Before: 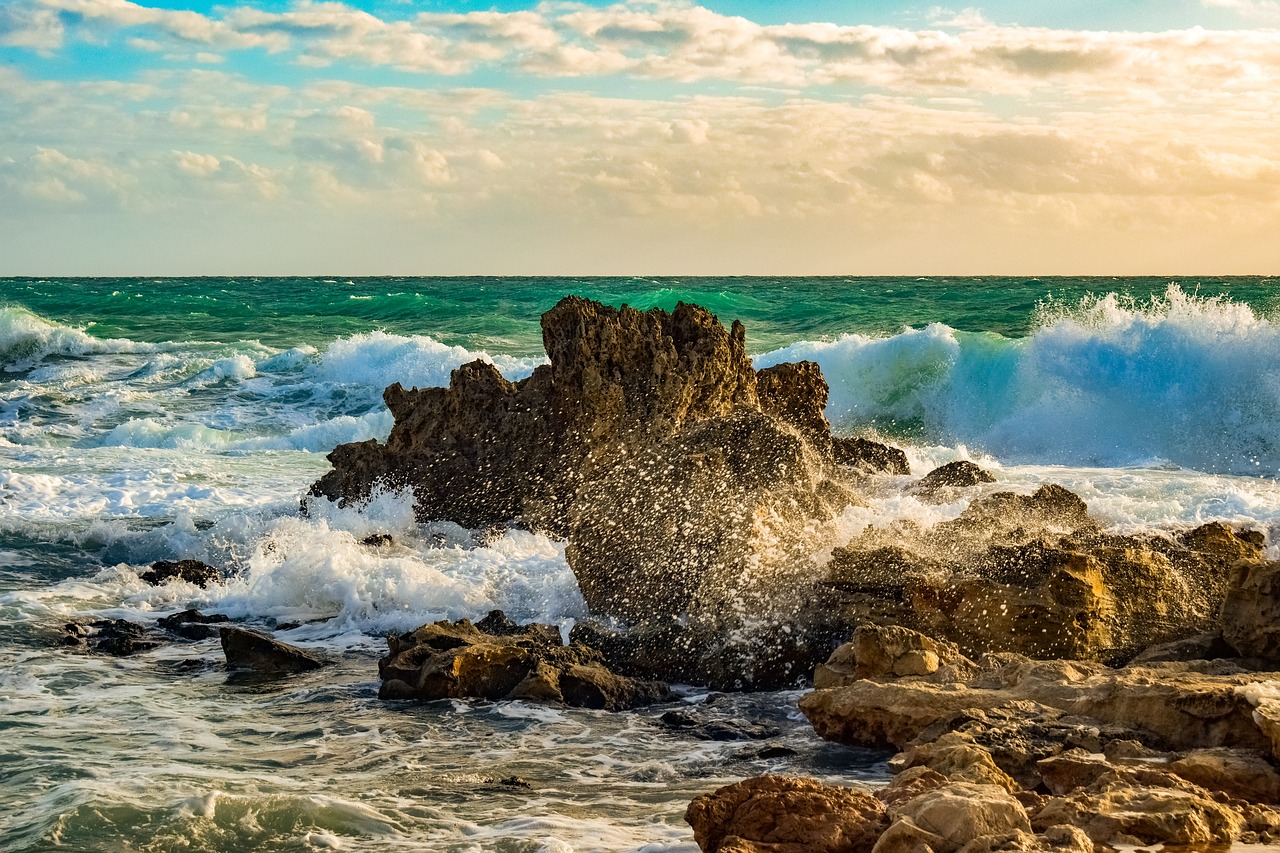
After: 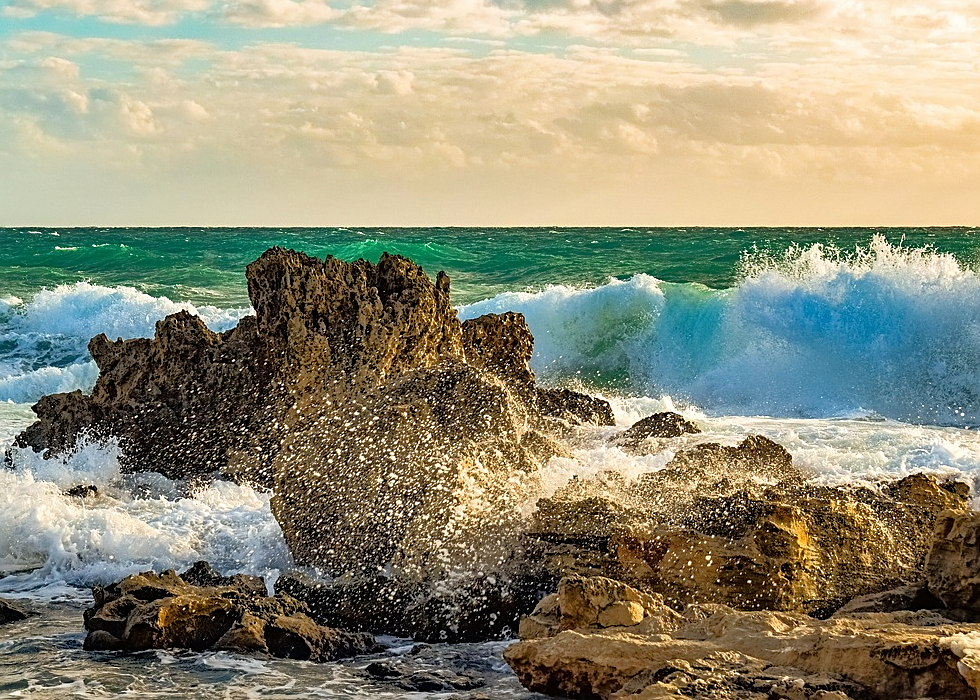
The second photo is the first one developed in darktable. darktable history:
tone equalizer: -8 EV -0.528 EV, -7 EV -0.319 EV, -6 EV -0.083 EV, -5 EV 0.413 EV, -4 EV 0.985 EV, -3 EV 0.791 EV, -2 EV -0.01 EV, -1 EV 0.14 EV, +0 EV -0.012 EV, smoothing 1
sharpen: on, module defaults
crop: left 23.095%, top 5.827%, bottom 11.854%
